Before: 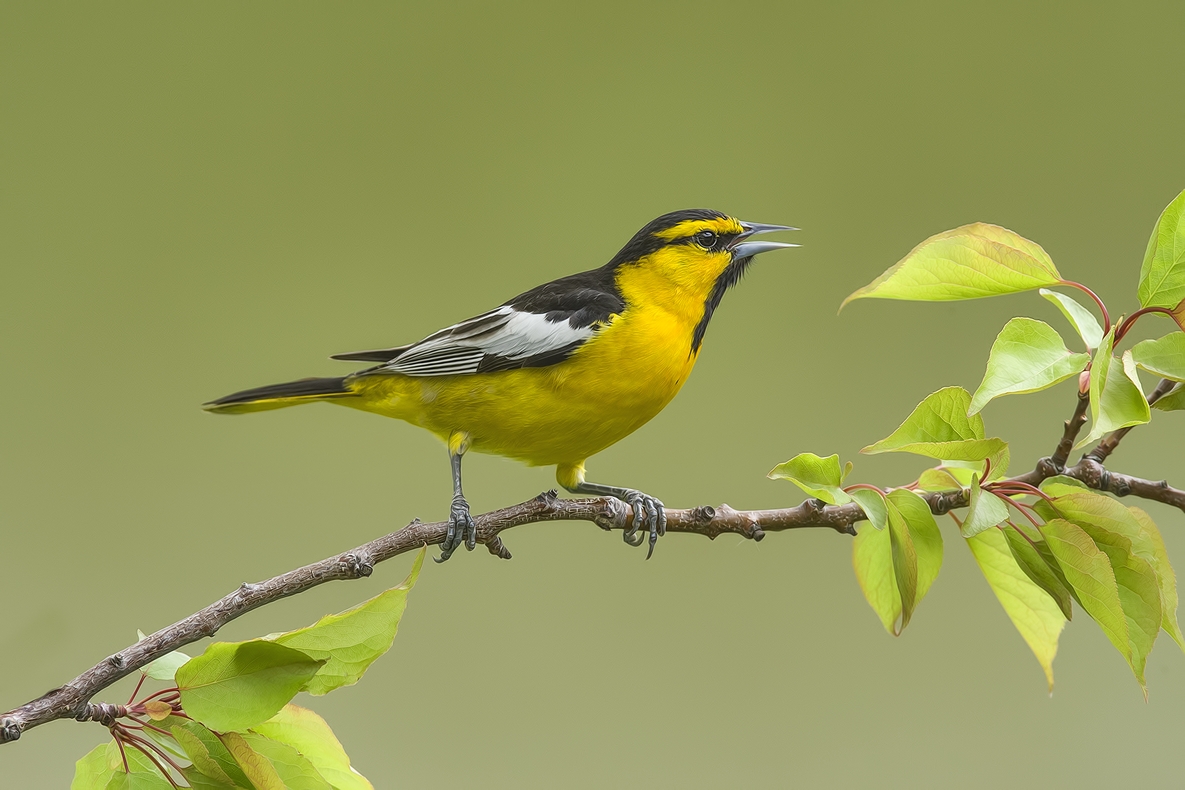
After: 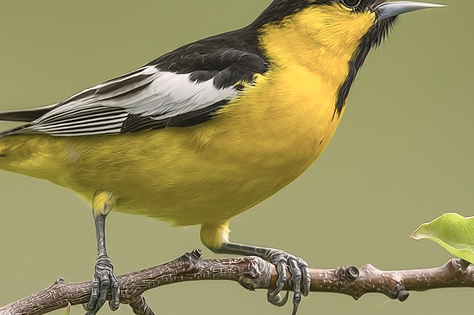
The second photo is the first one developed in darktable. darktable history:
crop: left 30.121%, top 30.435%, right 29.831%, bottom 29.673%
shadows and highlights: shadows -0.965, highlights 38.61, highlights color adjustment 77.92%
color correction: highlights a* 5.49, highlights b* 5.26, saturation 0.671
